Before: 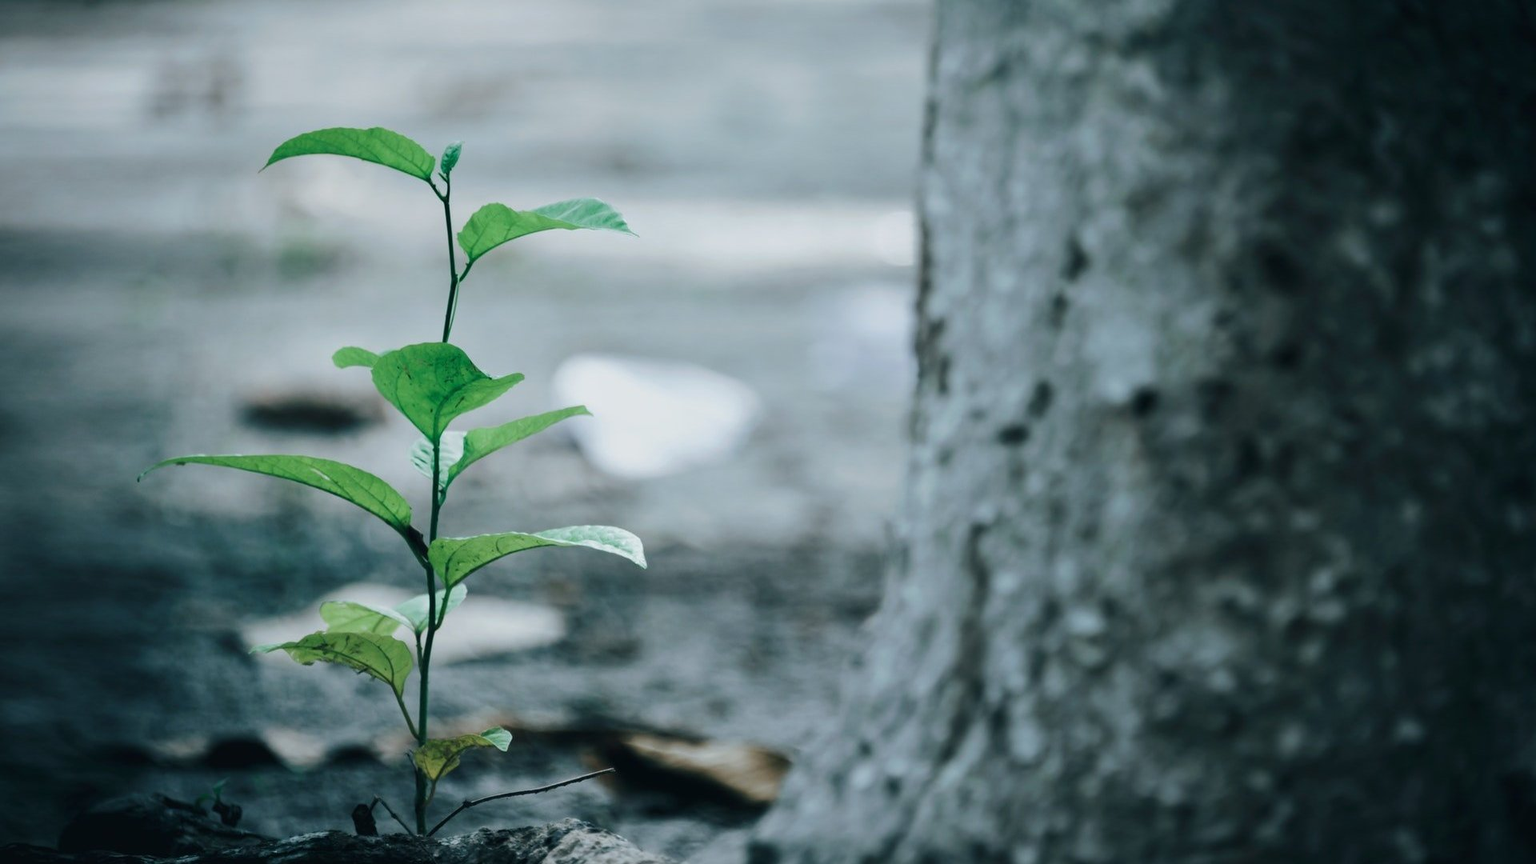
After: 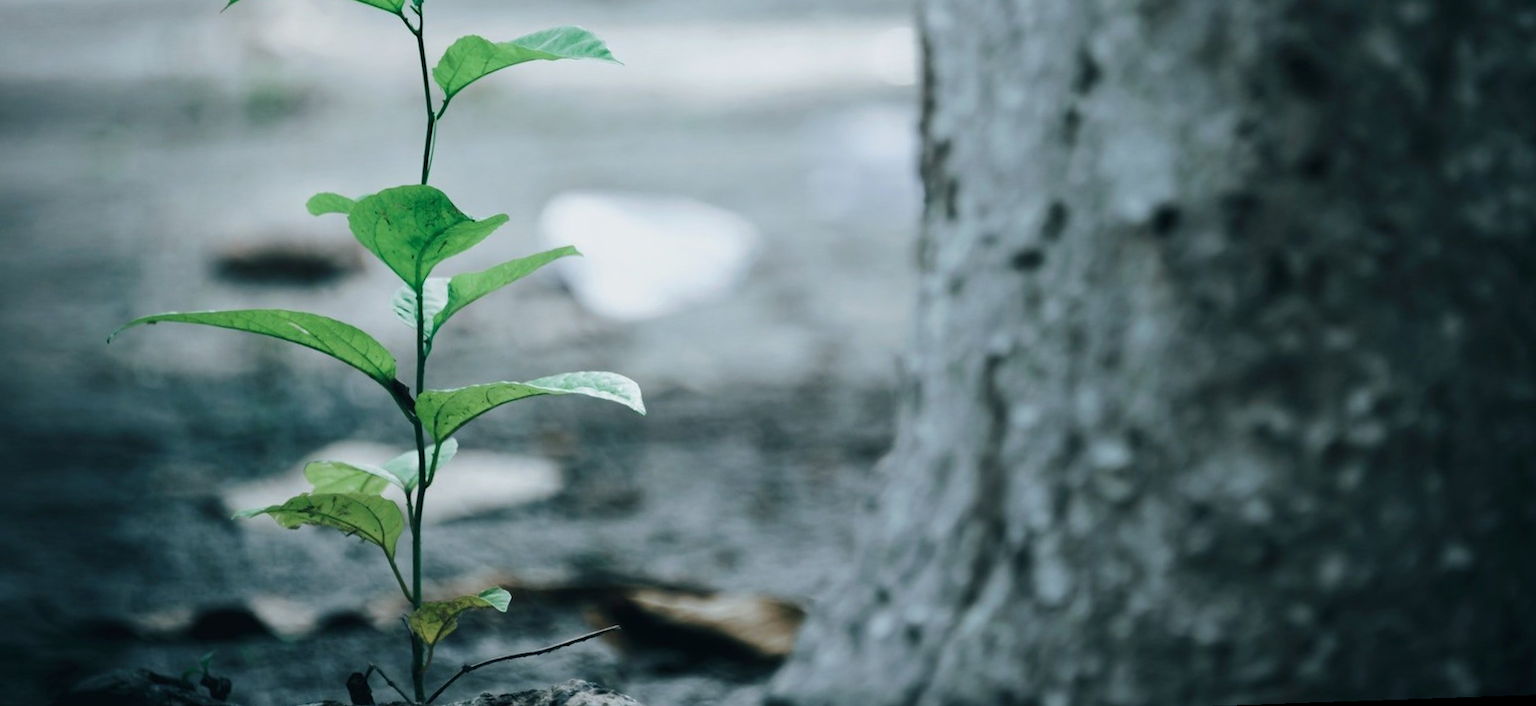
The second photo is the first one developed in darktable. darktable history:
crop and rotate: top 19.998%
shadows and highlights: shadows 0, highlights 40
rotate and perspective: rotation -2.12°, lens shift (vertical) 0.009, lens shift (horizontal) -0.008, automatic cropping original format, crop left 0.036, crop right 0.964, crop top 0.05, crop bottom 0.959
white balance: red 1, blue 1
